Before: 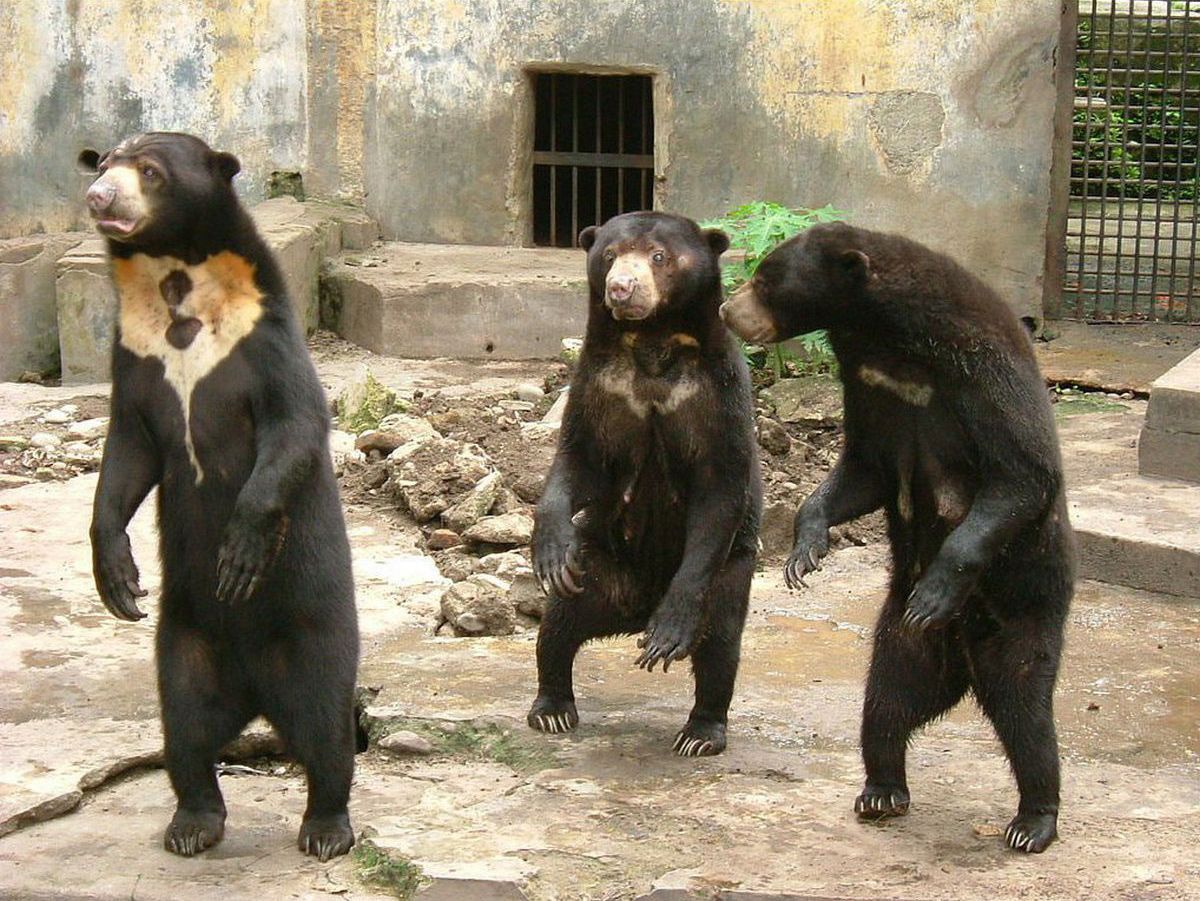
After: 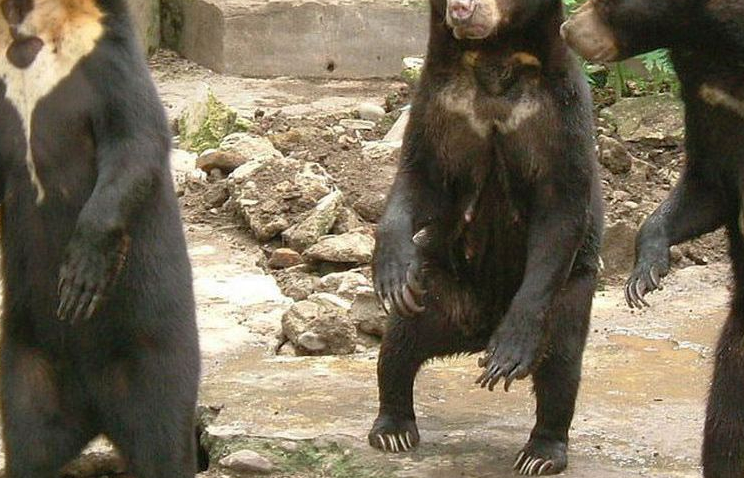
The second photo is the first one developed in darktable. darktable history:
crop: left 13.312%, top 31.28%, right 24.627%, bottom 15.582%
shadows and highlights: shadows 43.06, highlights 6.94
